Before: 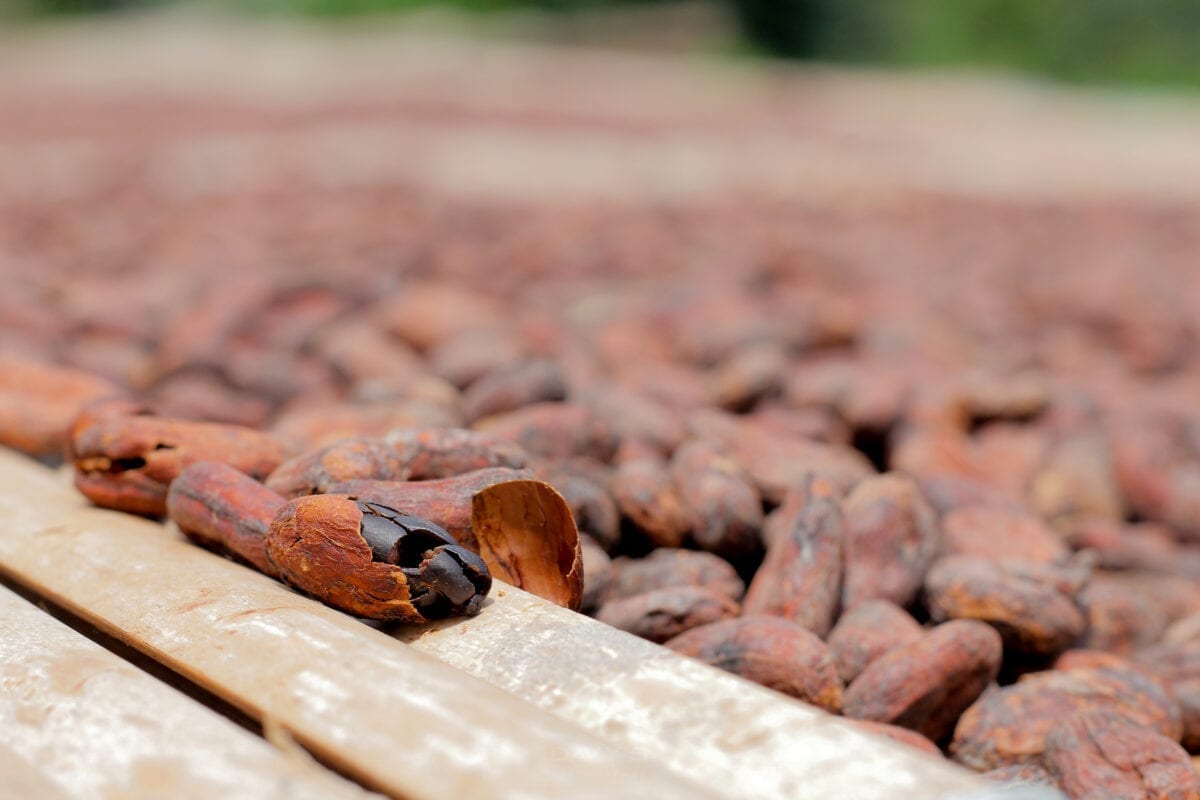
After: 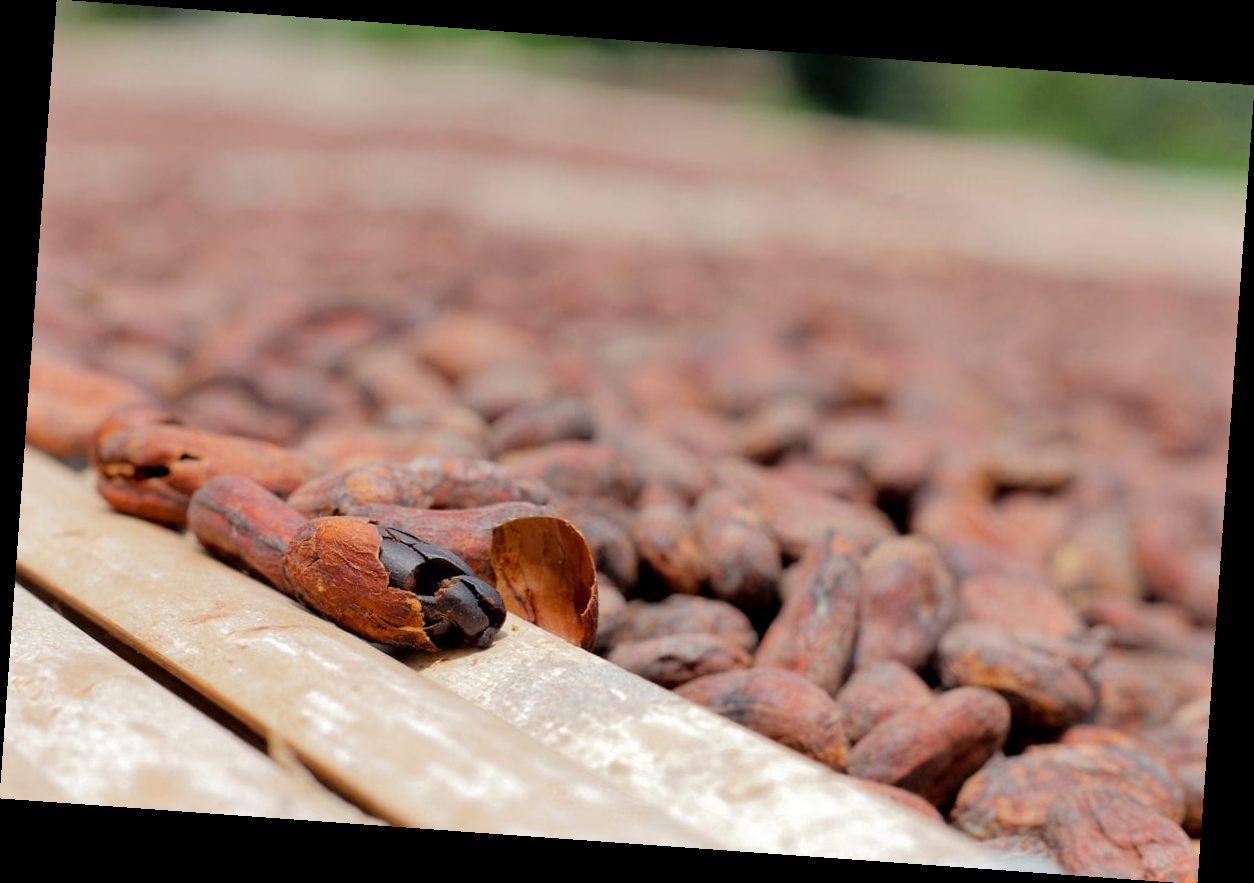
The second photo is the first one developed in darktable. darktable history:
rotate and perspective: rotation 4.1°, automatic cropping off
shadows and highlights: shadows 32, highlights -32, soften with gaussian
